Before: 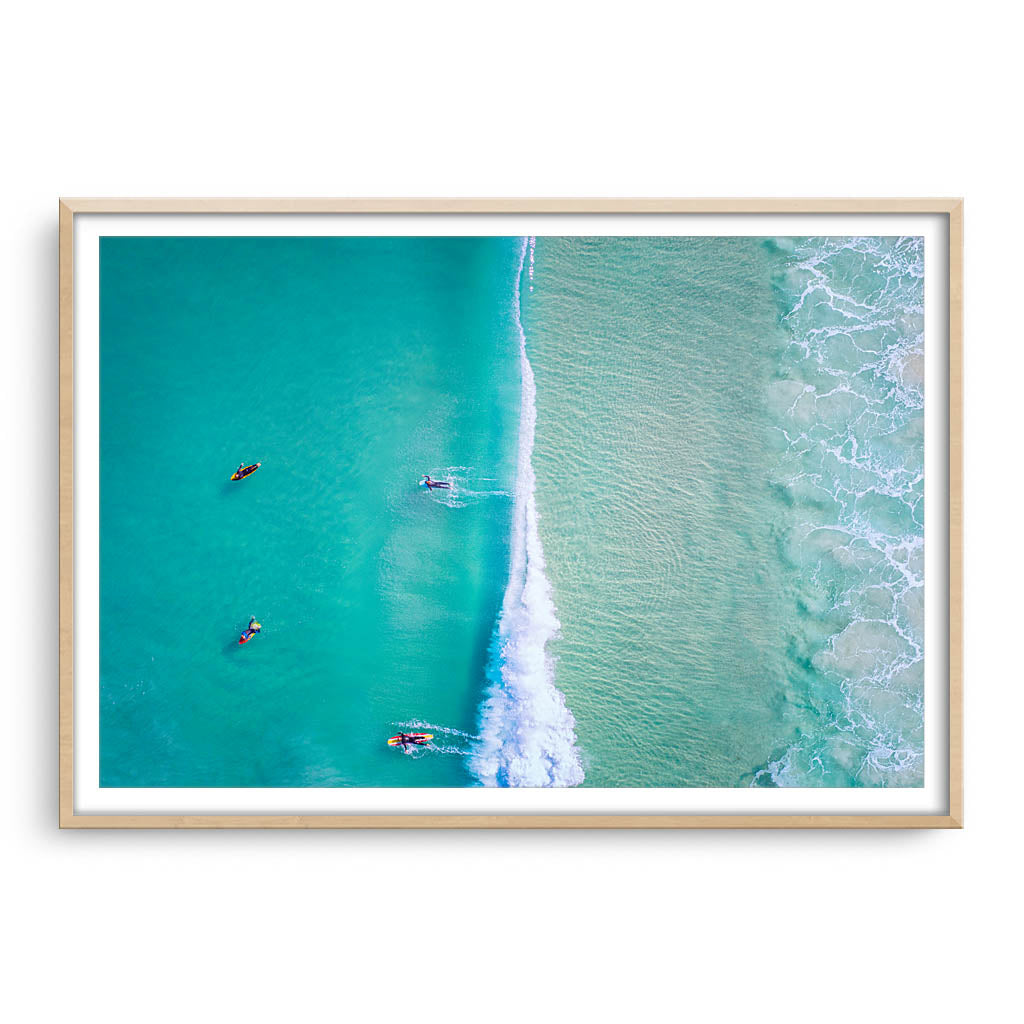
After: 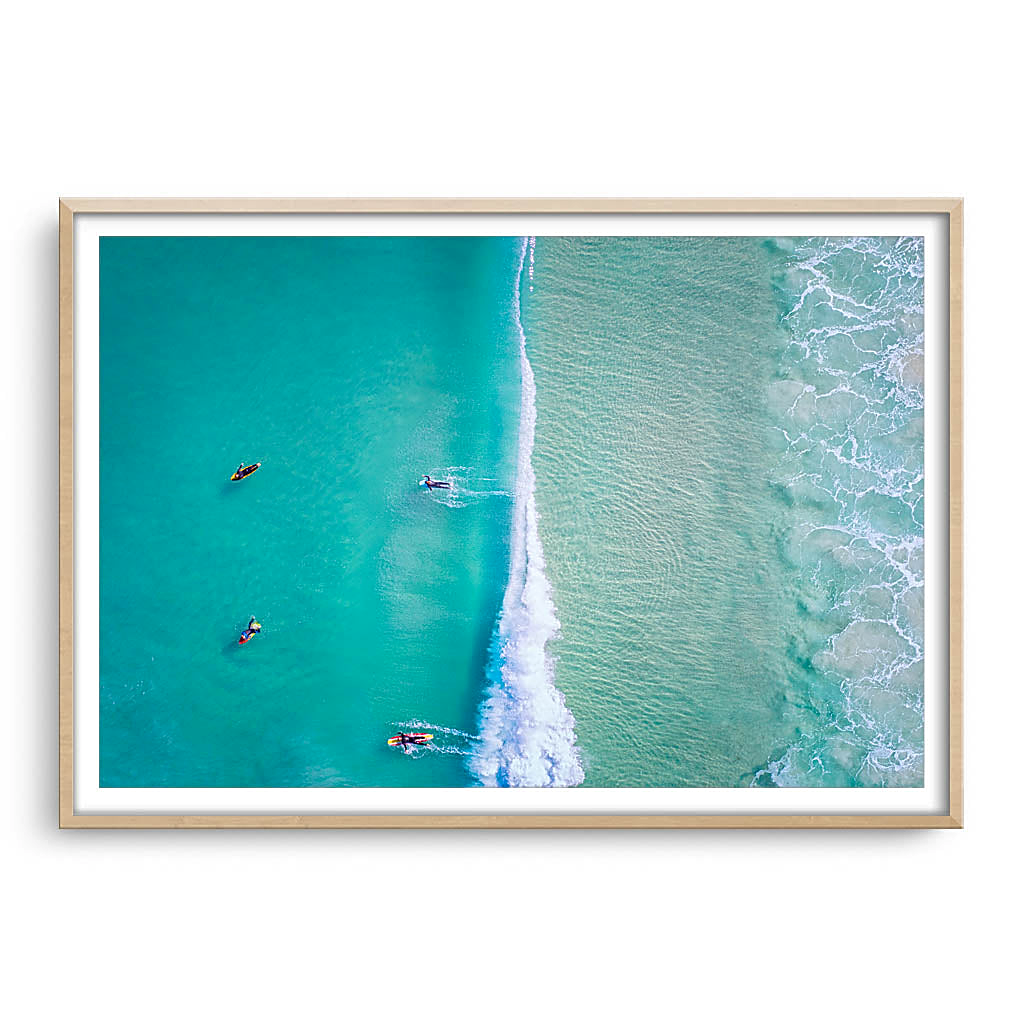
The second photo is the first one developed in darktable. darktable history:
tone equalizer: on, module defaults
sharpen: on, module defaults
shadows and highlights: shadows 25, highlights -25
